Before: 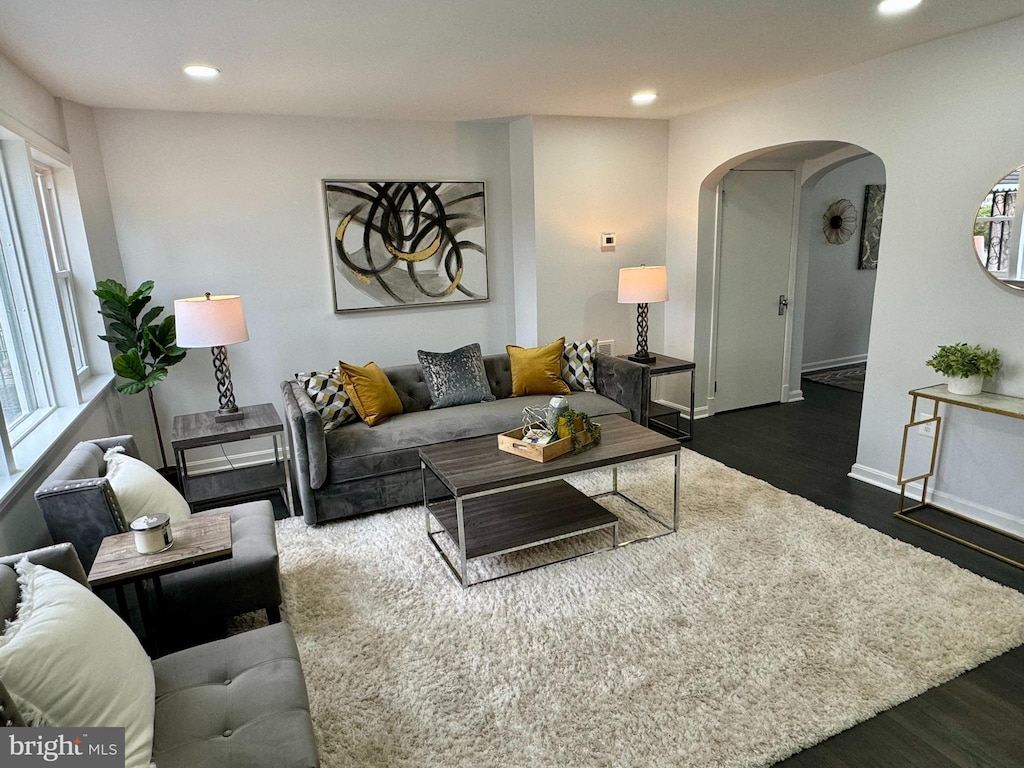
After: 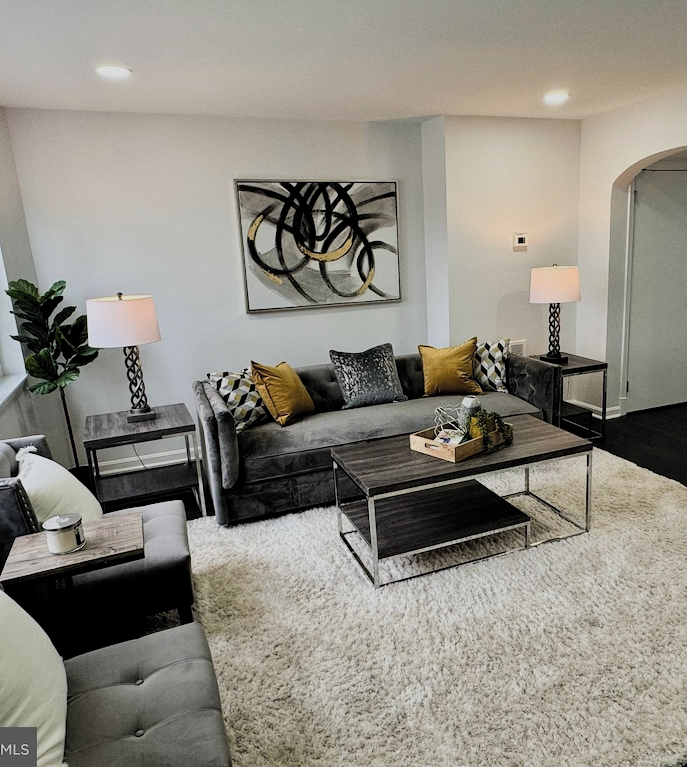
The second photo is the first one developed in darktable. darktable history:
crop and rotate: left 8.649%, right 24.245%
contrast brightness saturation: saturation -0.083
filmic rgb: black relative exposure -5.06 EV, white relative exposure 3.96 EV, threshold 3 EV, hardness 2.9, contrast 1.297, preserve chrominance RGB euclidean norm, color science v5 (2021), contrast in shadows safe, contrast in highlights safe, enable highlight reconstruction true
